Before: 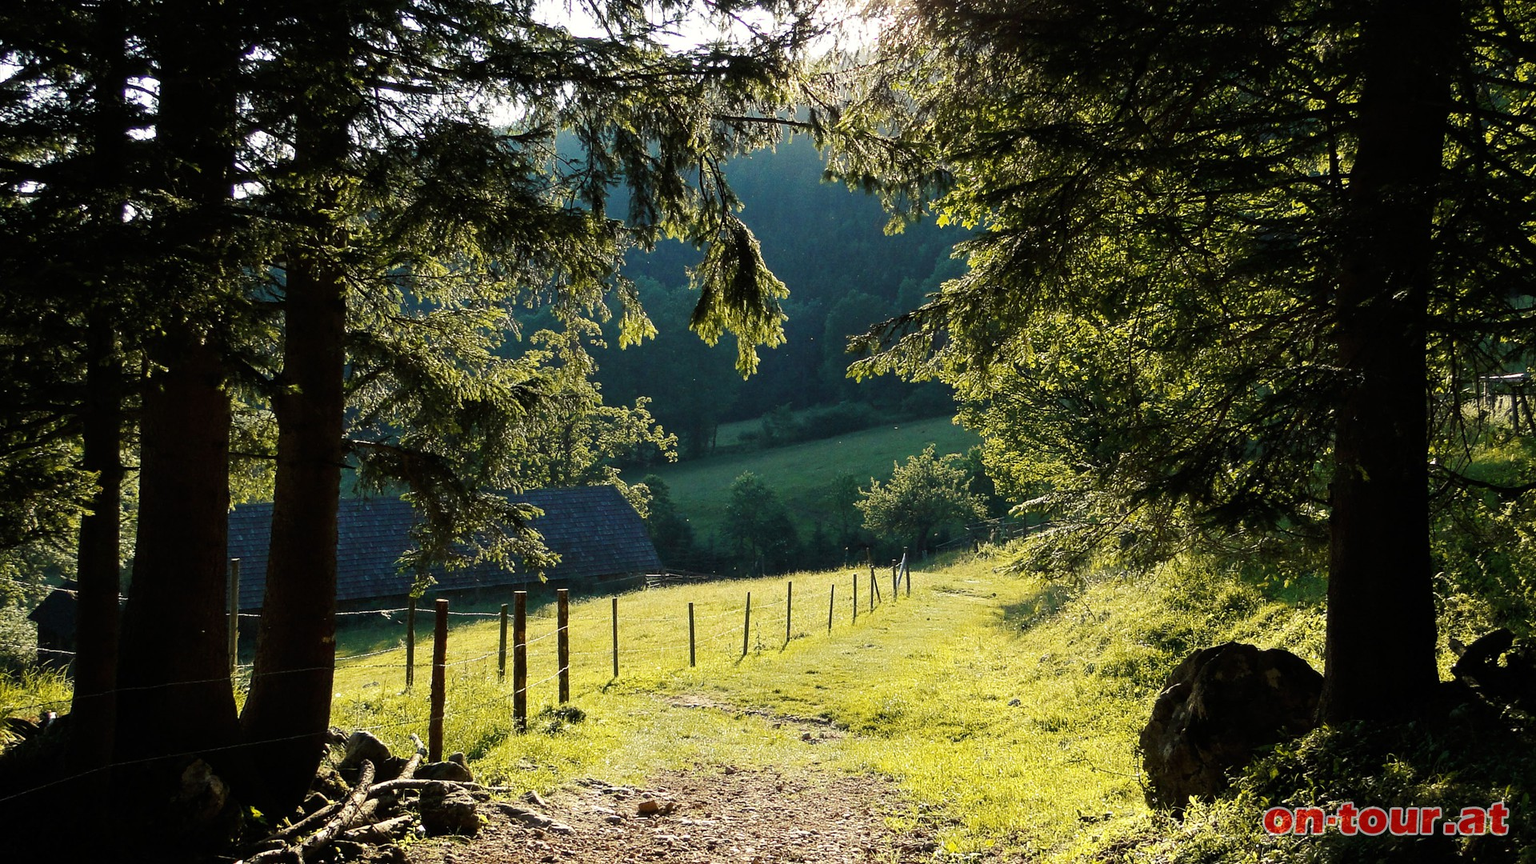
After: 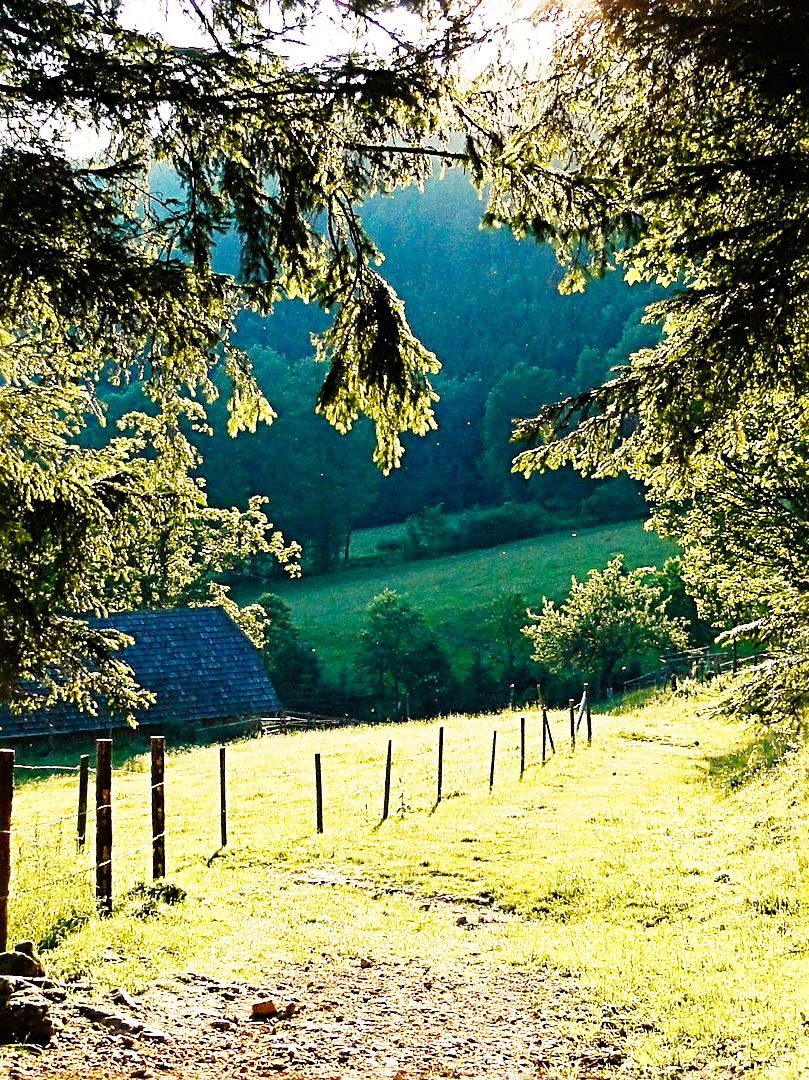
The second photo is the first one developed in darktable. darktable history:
crop: left 28.443%, right 29.397%
base curve: curves: ch0 [(0, 0) (0.012, 0.01) (0.073, 0.168) (0.31, 0.711) (0.645, 0.957) (1, 1)], preserve colors none
sharpen: radius 3.978
color balance rgb: highlights gain › chroma 2.971%, highlights gain › hue 60.09°, perceptual saturation grading › global saturation 0.882%, perceptual saturation grading › highlights -16.701%, perceptual saturation grading › mid-tones 33.39%, perceptual saturation grading › shadows 50.493%
